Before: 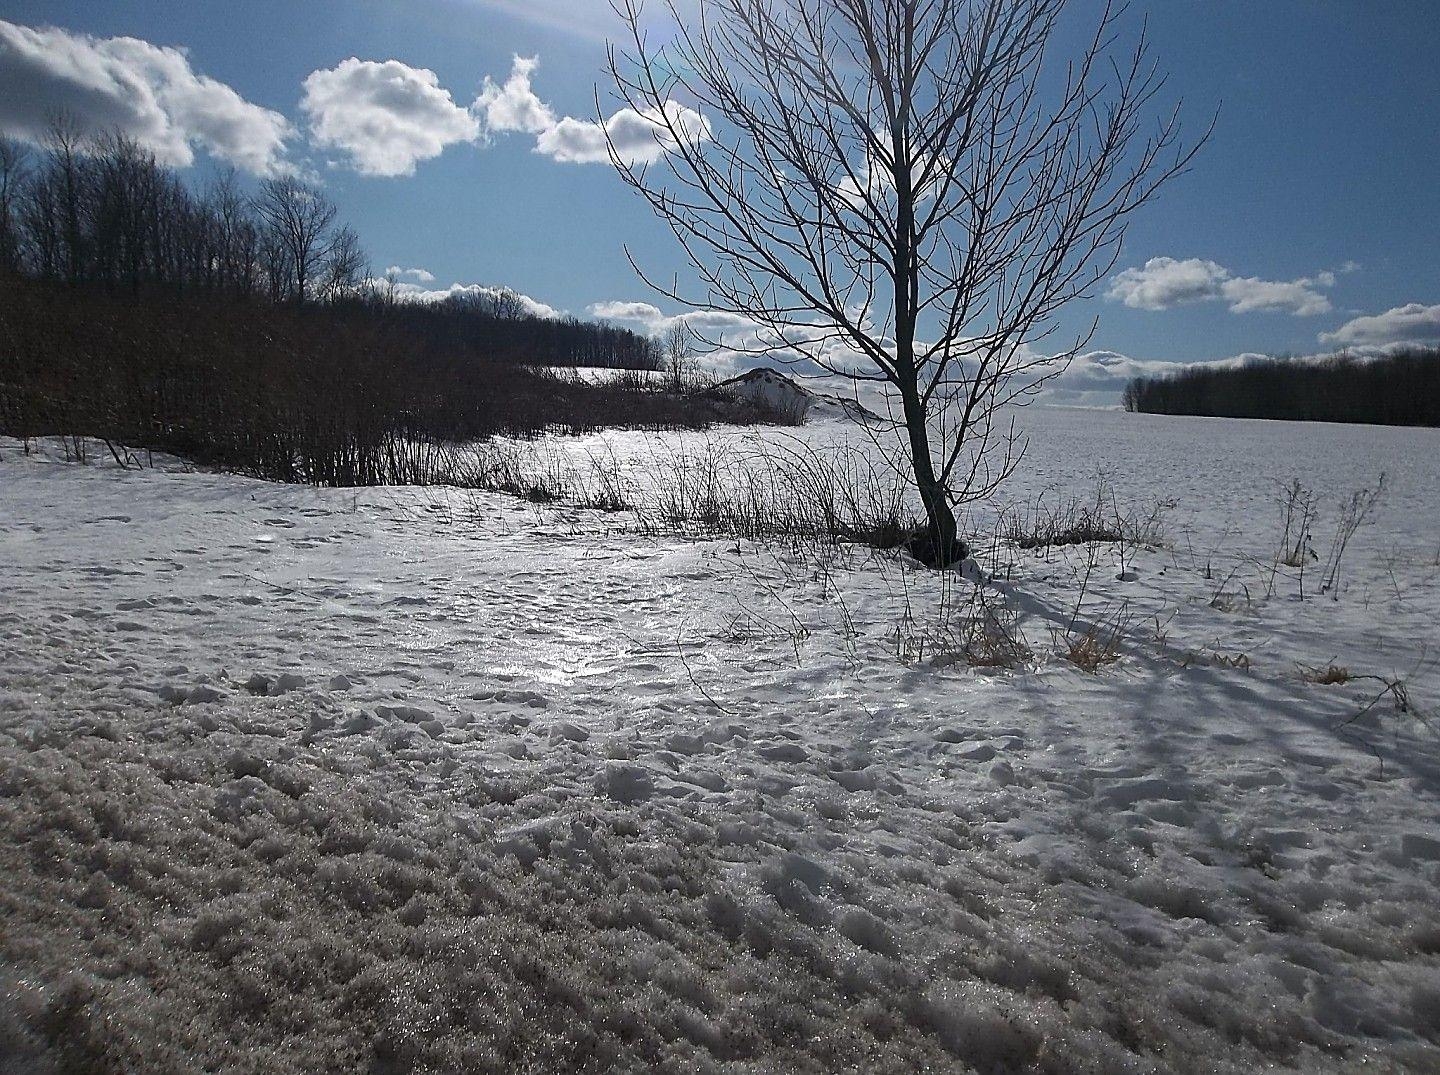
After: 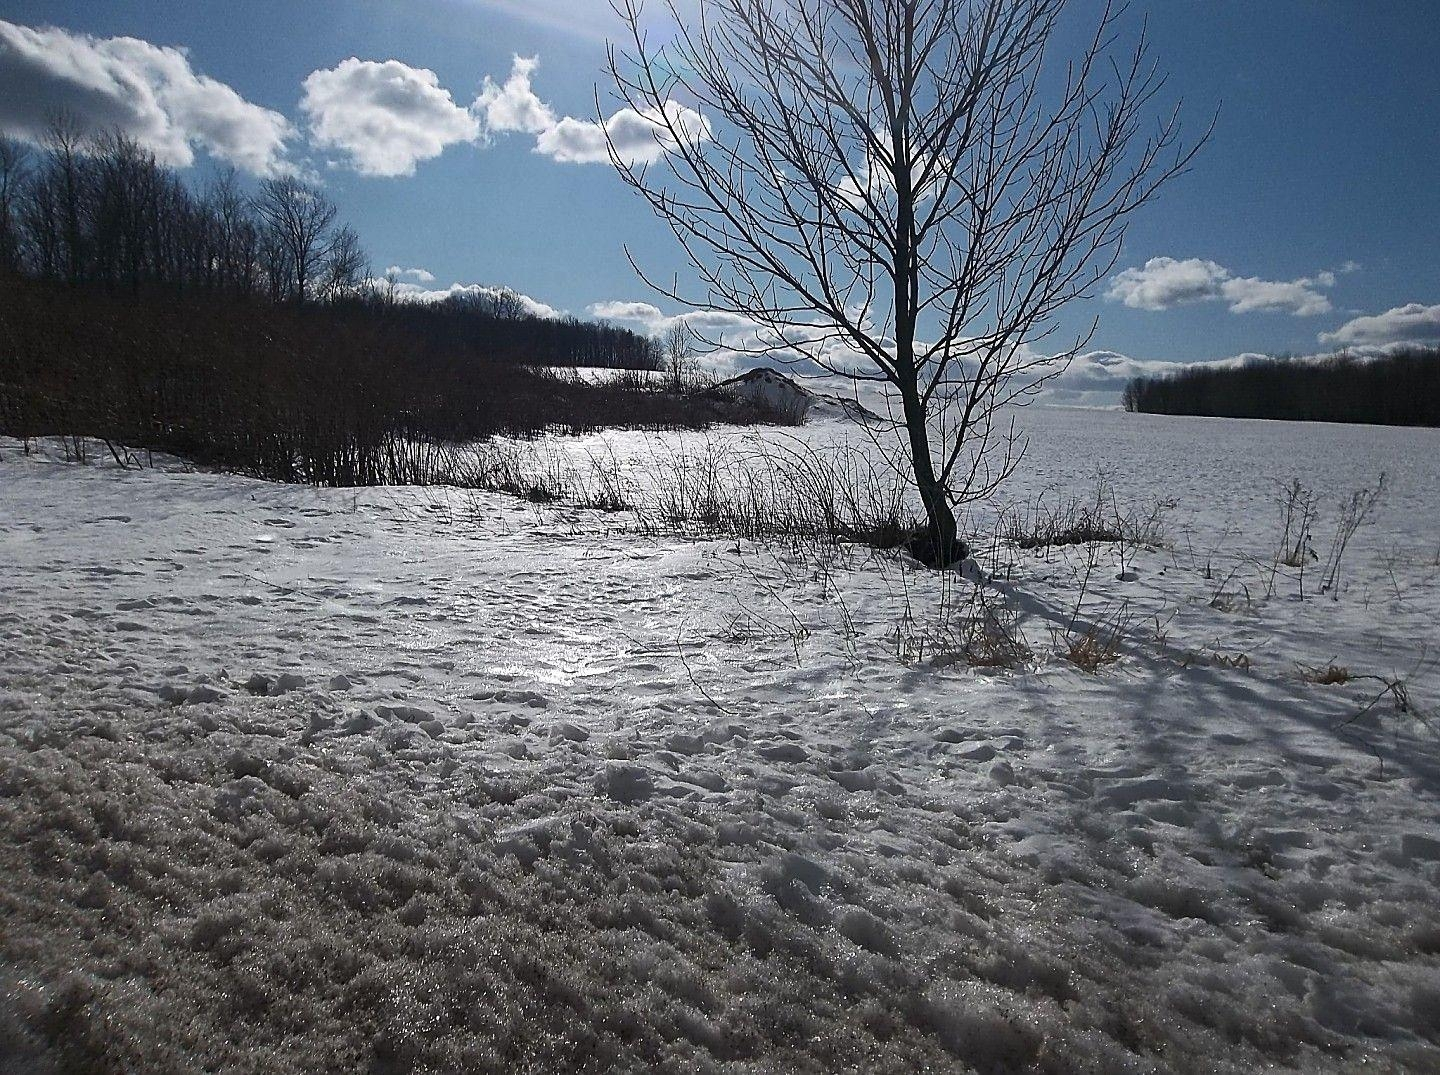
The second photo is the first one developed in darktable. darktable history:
tone curve: curves: ch0 [(0, 0) (0.339, 0.306) (0.687, 0.706) (1, 1)], color space Lab, independent channels, preserve colors none
